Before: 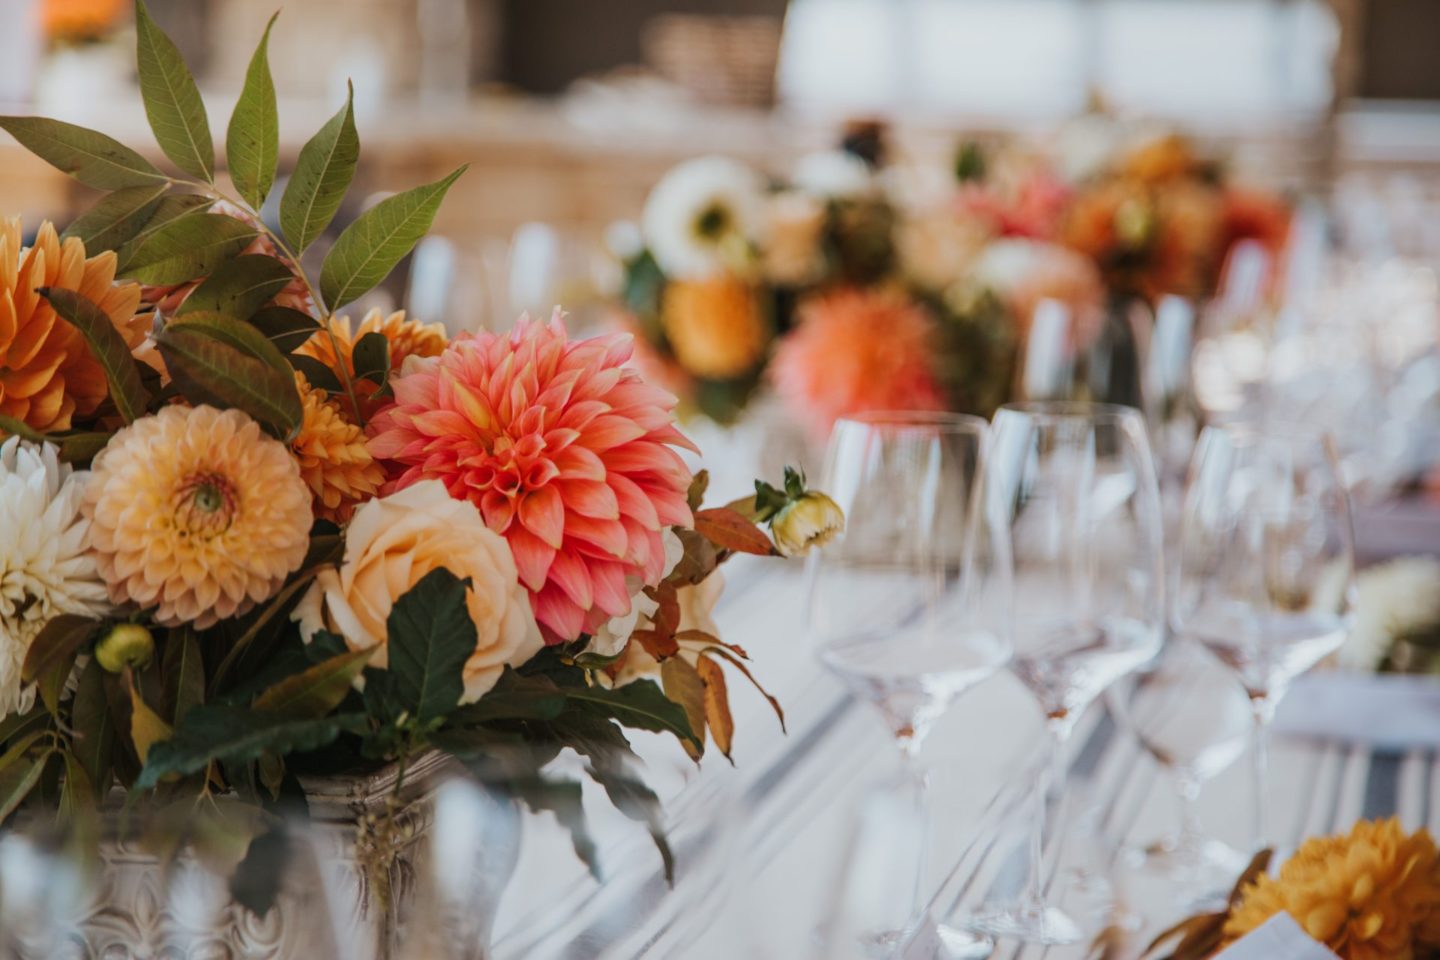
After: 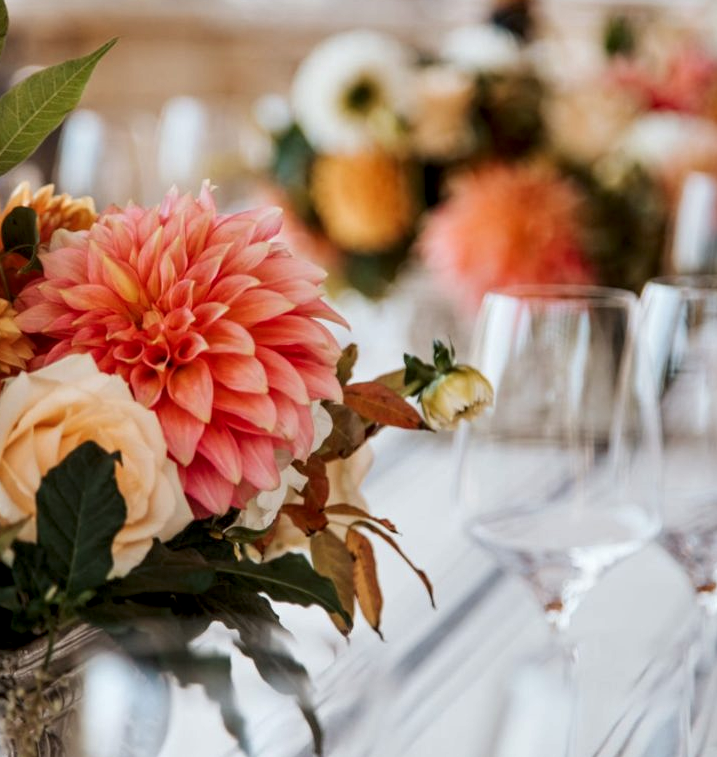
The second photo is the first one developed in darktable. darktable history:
local contrast: highlights 190%, shadows 123%, detail 138%, midtone range 0.259
exposure: exposure -0.044 EV, compensate exposure bias true, compensate highlight preservation false
crop and rotate: angle 0.017°, left 24.388%, top 13.123%, right 25.755%, bottom 7.892%
